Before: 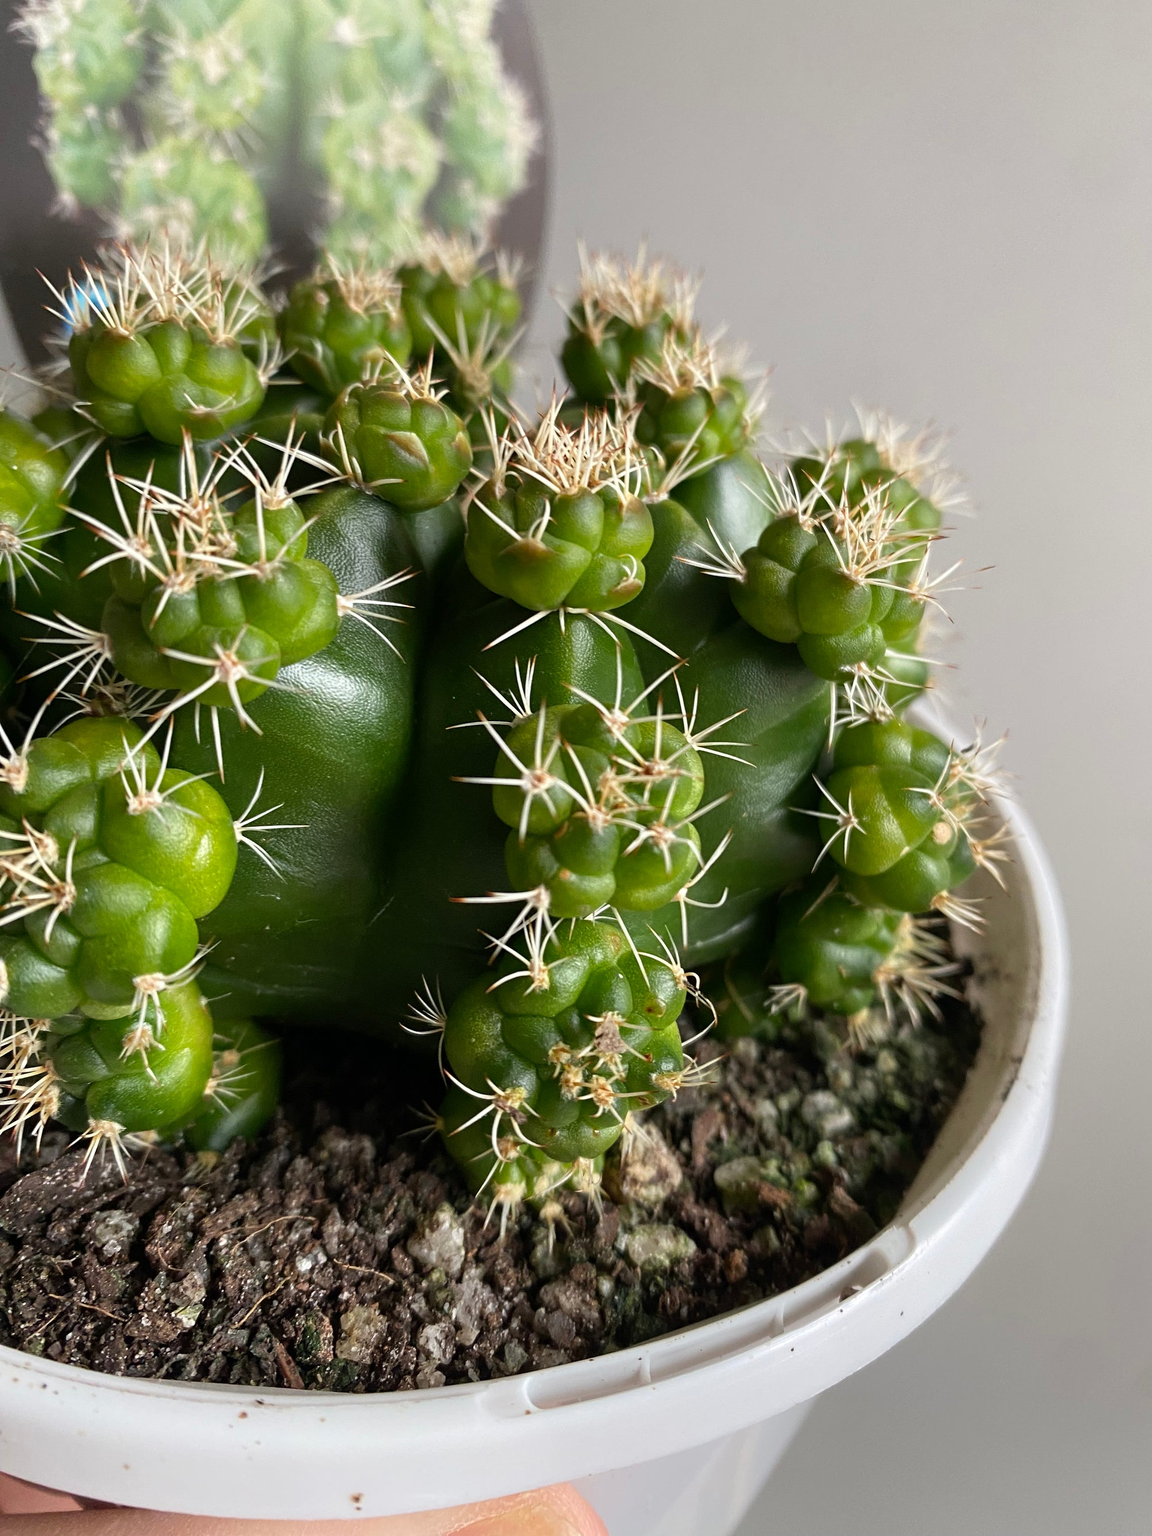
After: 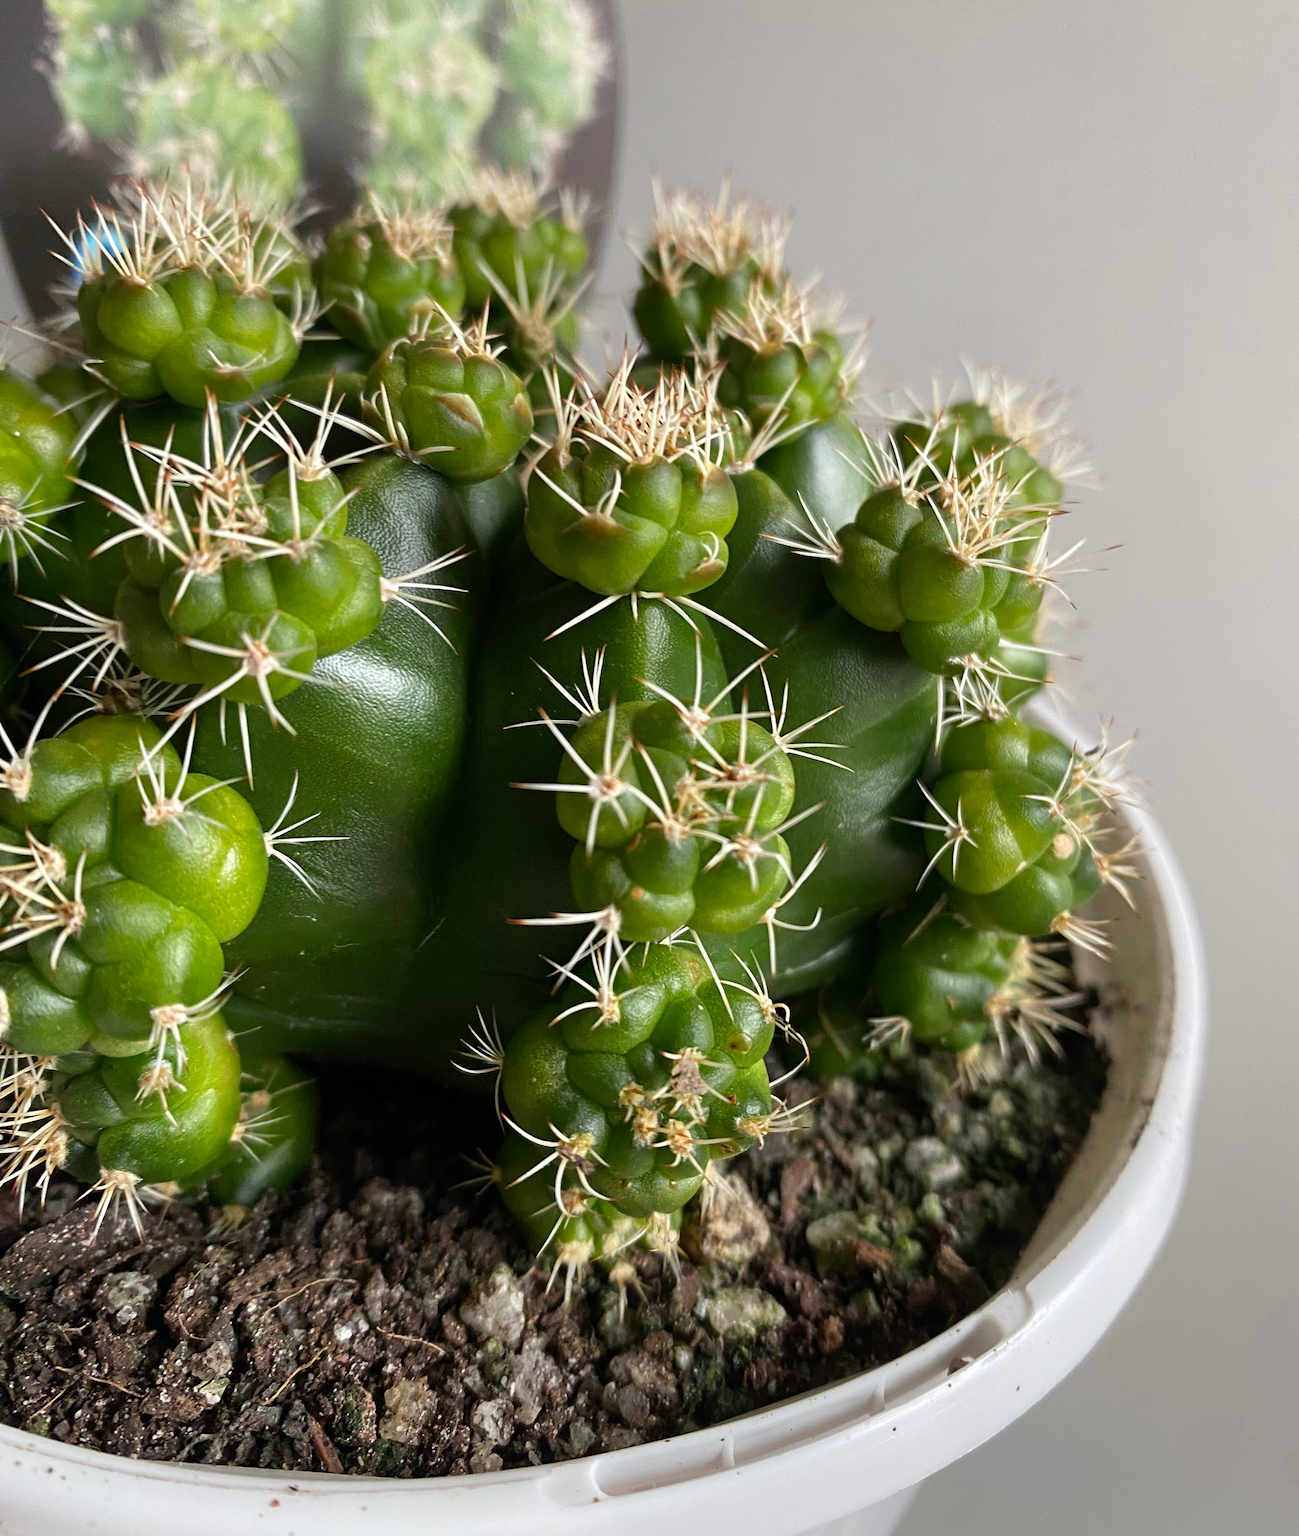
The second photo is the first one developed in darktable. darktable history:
crop and rotate: top 5.459%, bottom 5.919%
